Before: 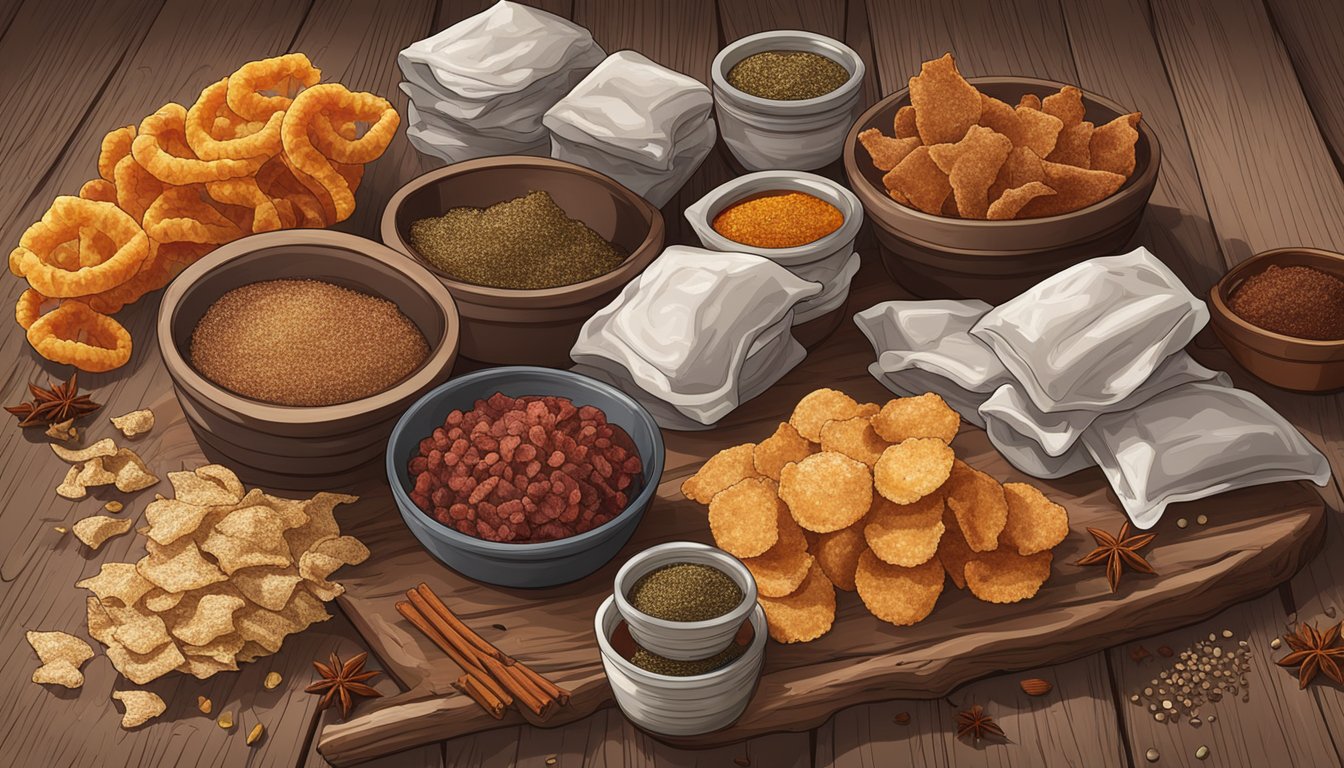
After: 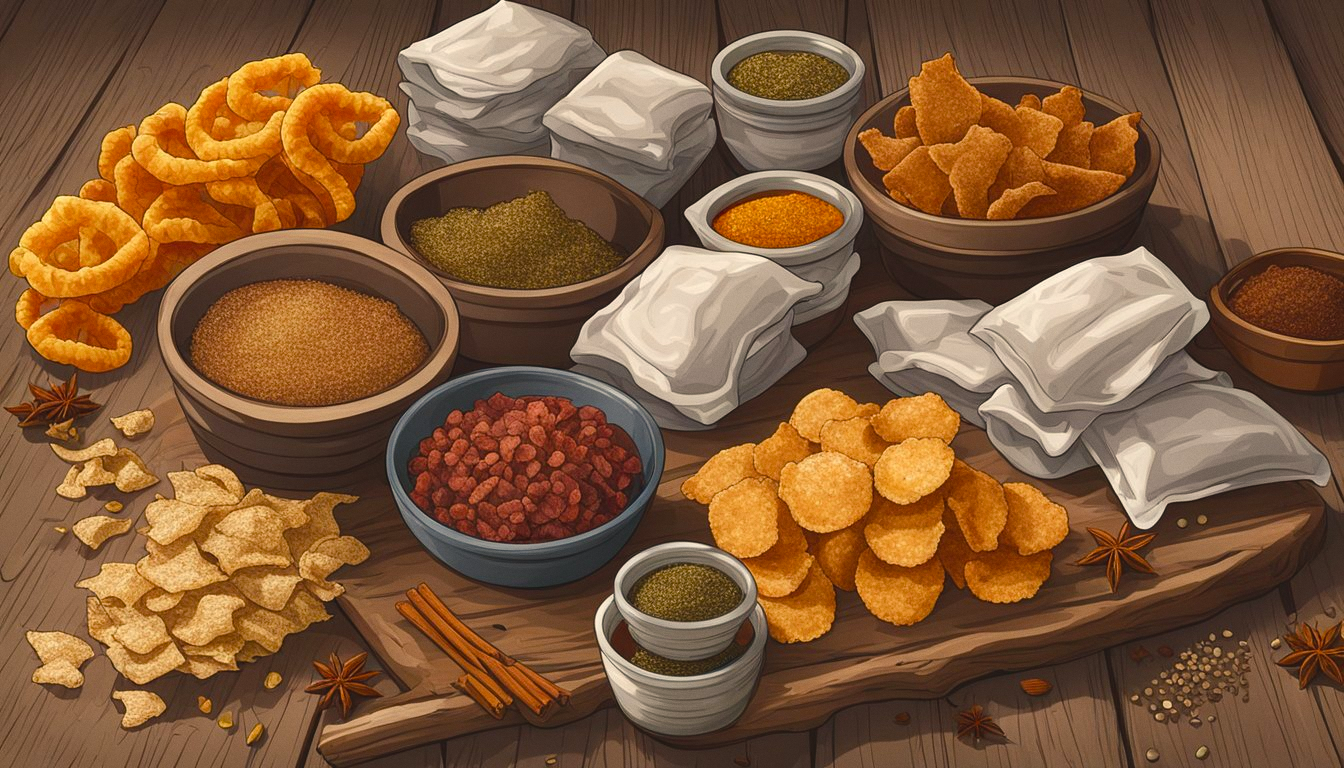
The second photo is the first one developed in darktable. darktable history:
color balance rgb: shadows lift › chroma 2%, shadows lift › hue 219.6°, power › hue 313.2°, highlights gain › chroma 3%, highlights gain › hue 75.6°, global offset › luminance 0.5%, perceptual saturation grading › global saturation 15.33%, perceptual saturation grading › highlights -19.33%, perceptual saturation grading › shadows 20%, global vibrance 20%
grain: coarseness 0.09 ISO, strength 10%
